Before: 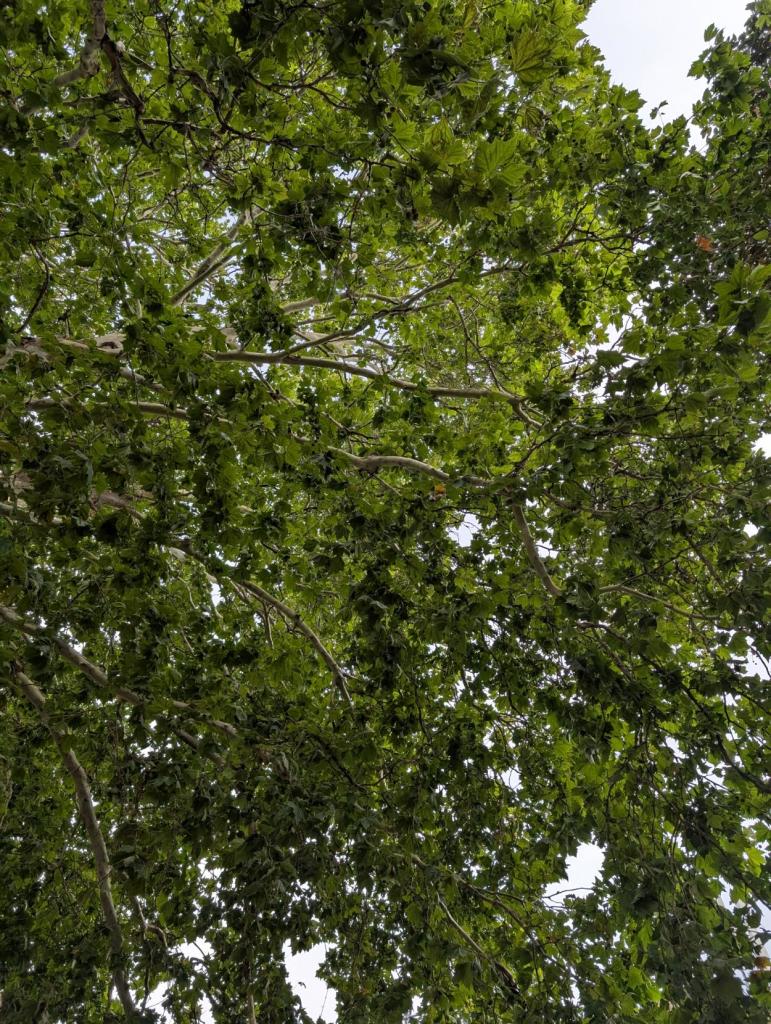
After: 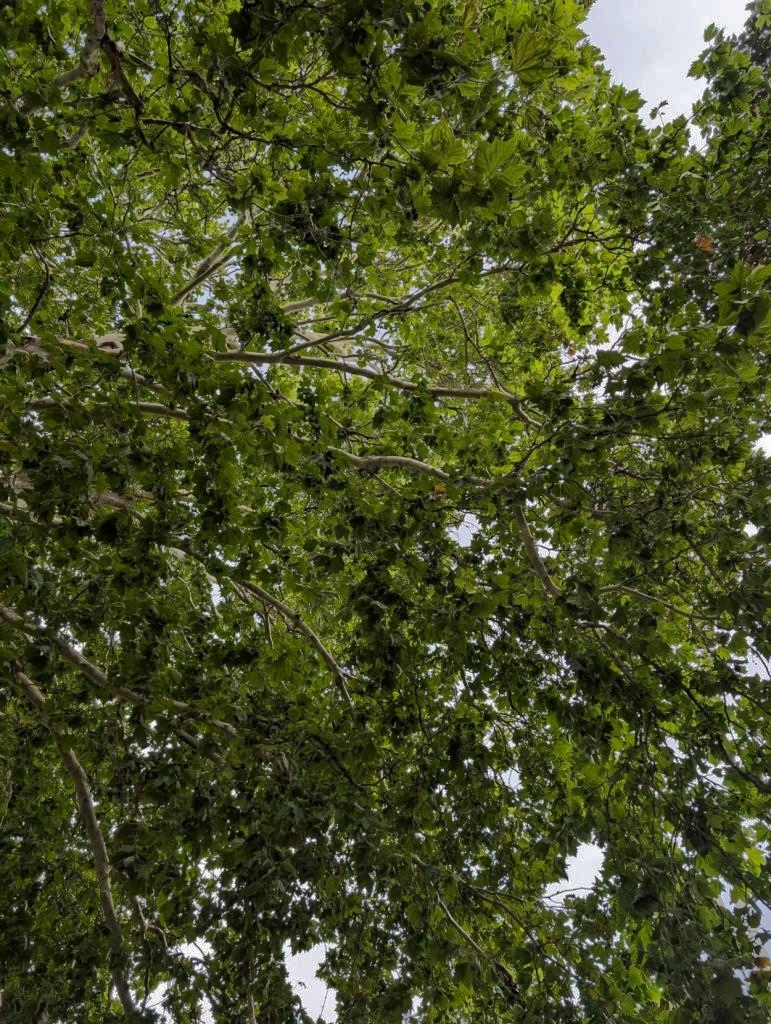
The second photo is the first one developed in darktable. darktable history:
exposure: compensate highlight preservation false
shadows and highlights: shadows -19.91, highlights -73.15
